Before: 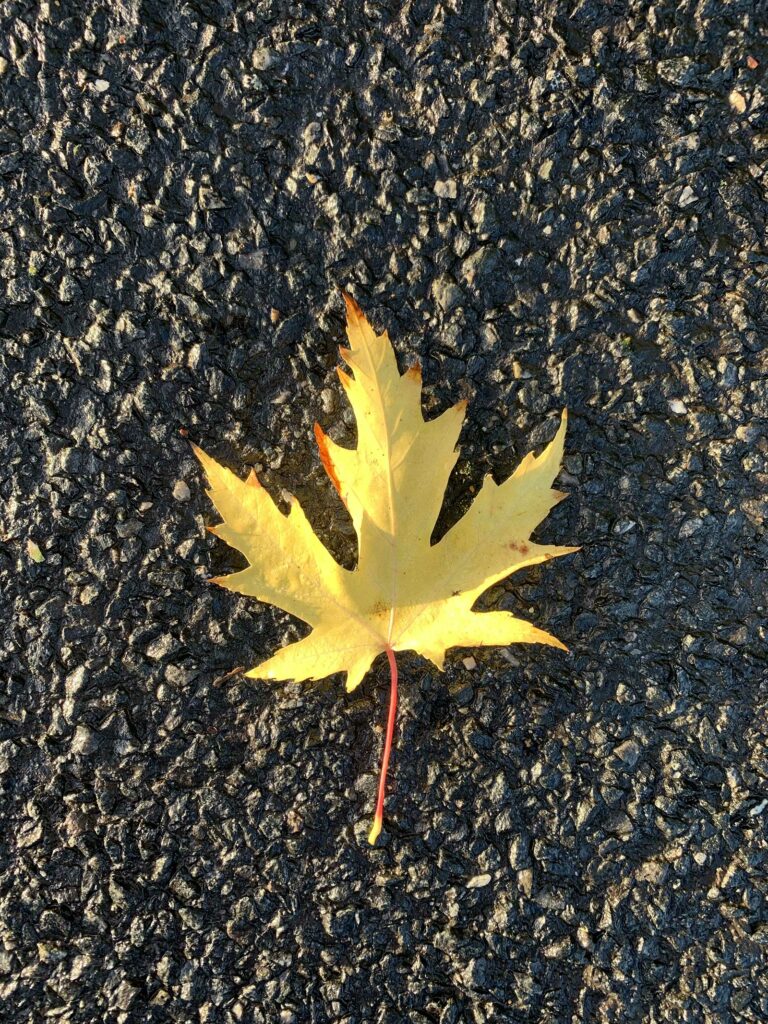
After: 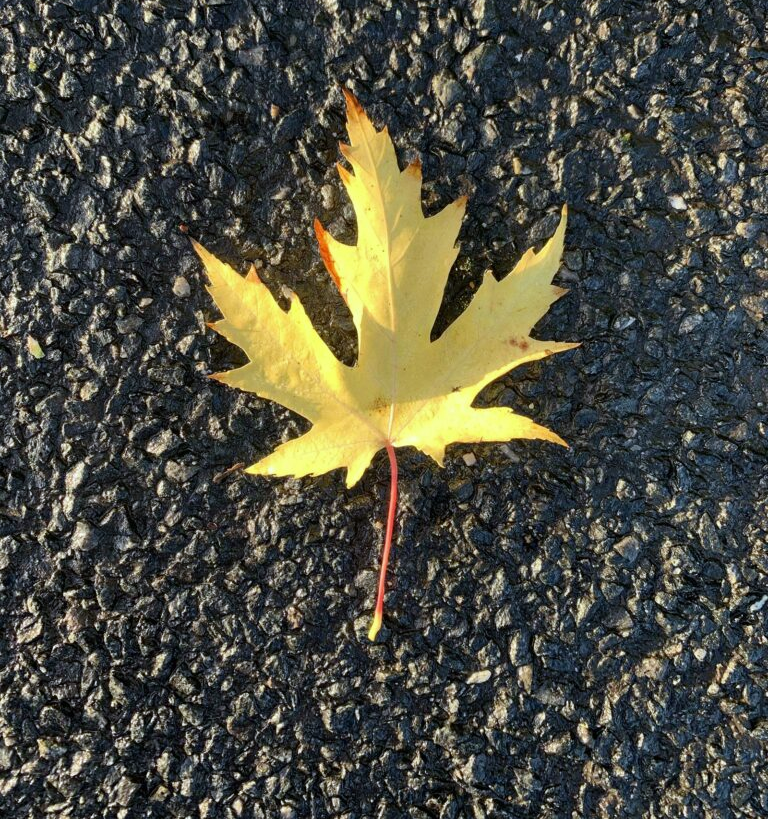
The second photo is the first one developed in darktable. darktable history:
white balance: red 0.976, blue 1.04
crop and rotate: top 19.998%
